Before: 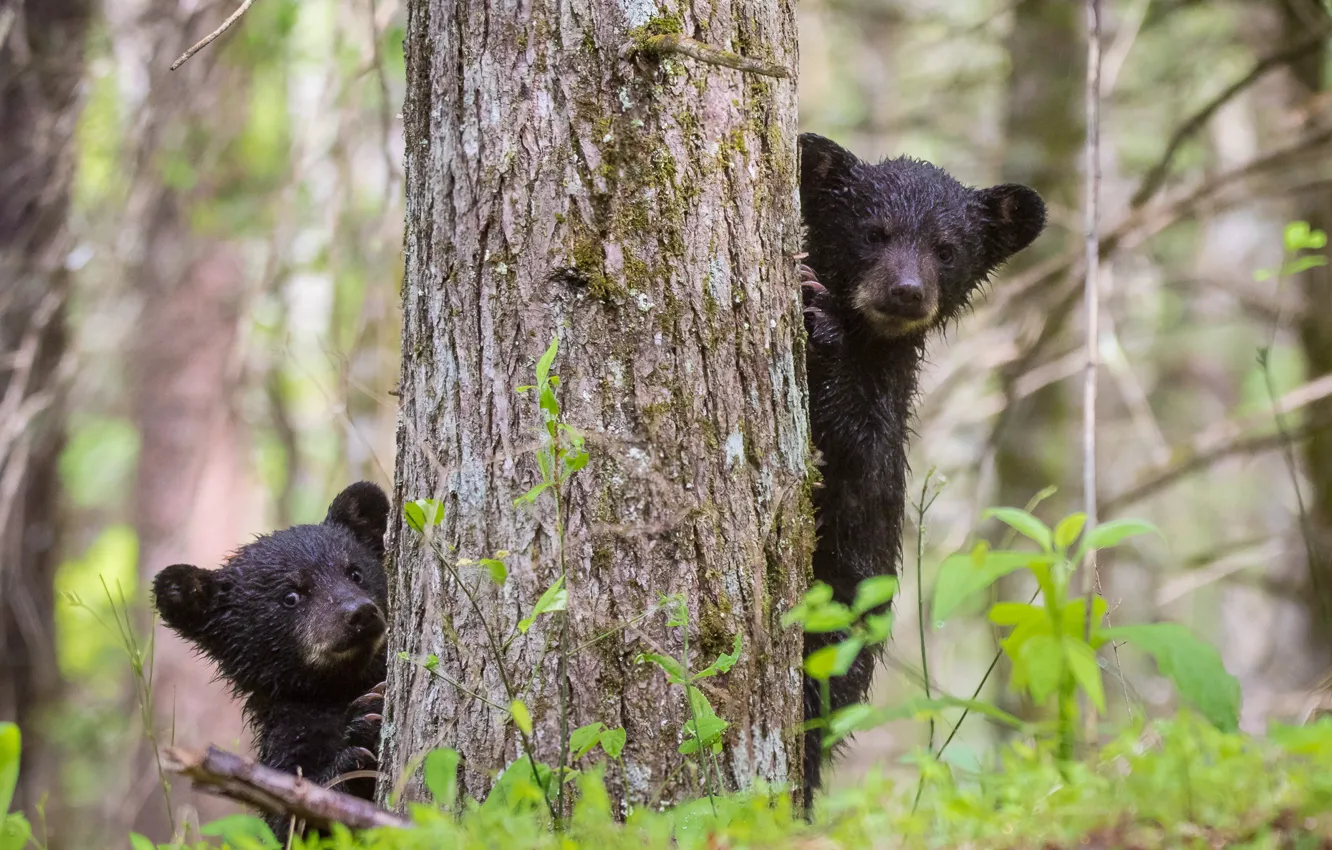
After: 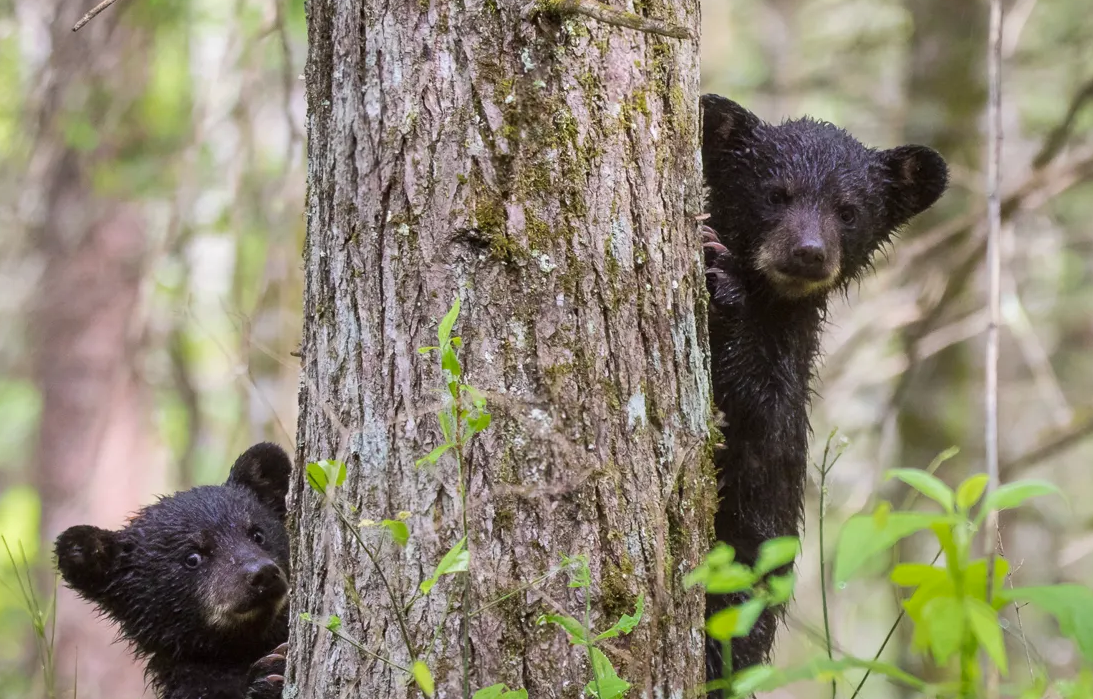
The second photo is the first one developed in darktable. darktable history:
crop and rotate: left 7.377%, top 4.649%, right 10.531%, bottom 13.024%
shadows and highlights: radius 128.3, shadows 30.41, highlights -31.22, low approximation 0.01, soften with gaussian
